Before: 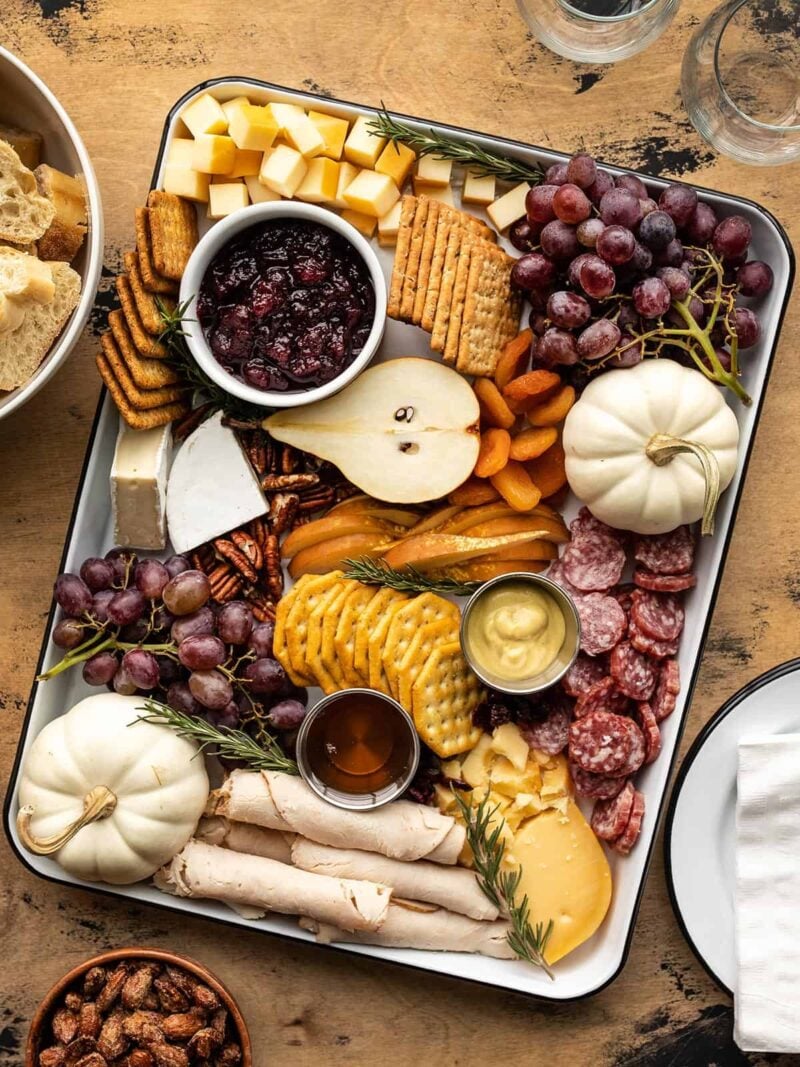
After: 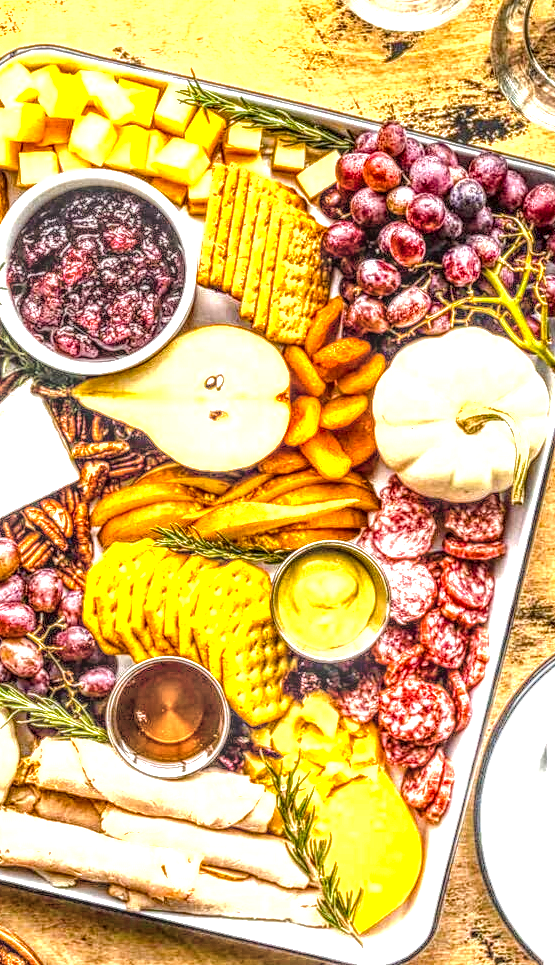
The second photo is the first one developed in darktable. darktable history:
local contrast: highlights 2%, shadows 4%, detail 299%, midtone range 0.301
crop and rotate: left 23.86%, top 3.007%, right 6.679%, bottom 6.478%
color balance rgb: linear chroma grading › global chroma 9.968%, perceptual saturation grading › global saturation 20%, perceptual saturation grading › highlights 3.256%, perceptual saturation grading › shadows 49.915%
exposure: black level correction 0, exposure 1.457 EV, compensate highlight preservation false
